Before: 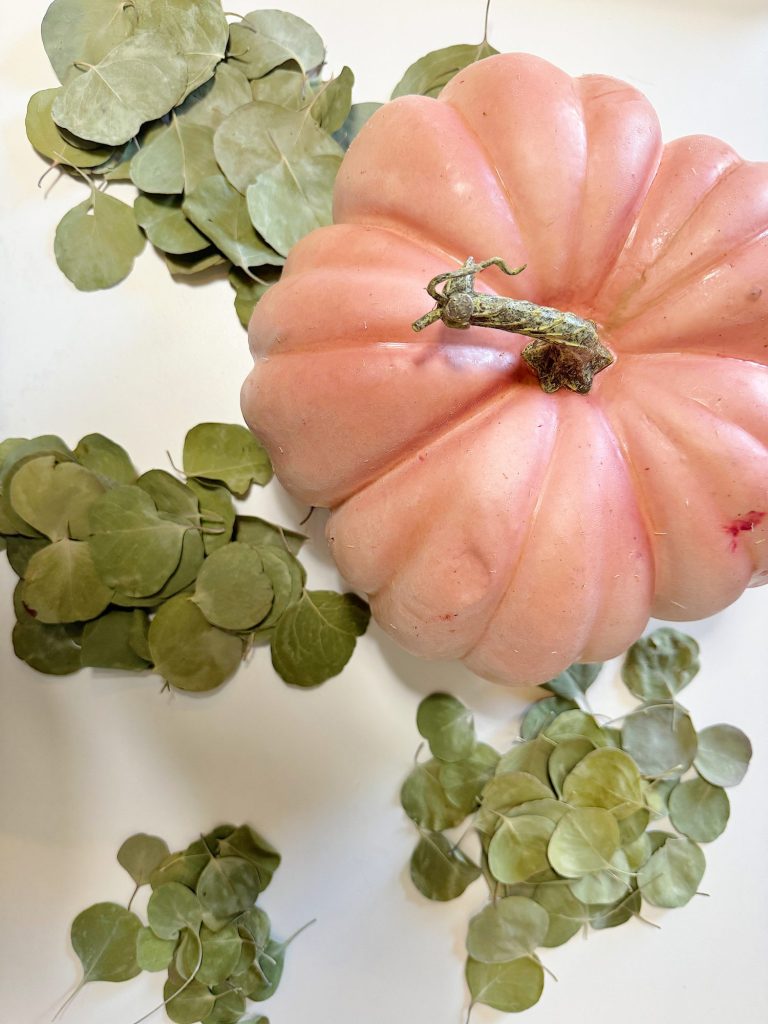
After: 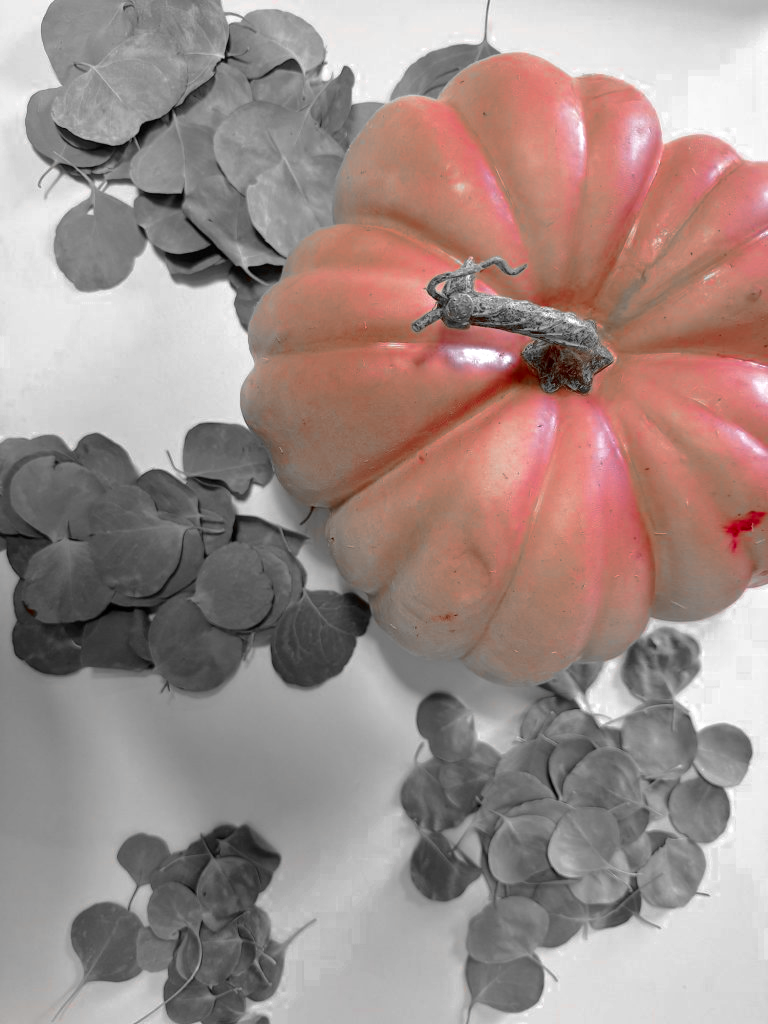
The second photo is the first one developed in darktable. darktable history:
tone curve: curves: ch0 [(0, 0) (0.568, 0.517) (0.8, 0.717) (1, 1)], preserve colors none
color zones: curves: ch0 [(0, 0.352) (0.143, 0.407) (0.286, 0.386) (0.429, 0.431) (0.571, 0.829) (0.714, 0.853) (0.857, 0.833) (1, 0.352)]; ch1 [(0, 0.604) (0.072, 0.726) (0.096, 0.608) (0.205, 0.007) (0.571, -0.006) (0.839, -0.013) (0.857, -0.012) (1, 0.604)]
